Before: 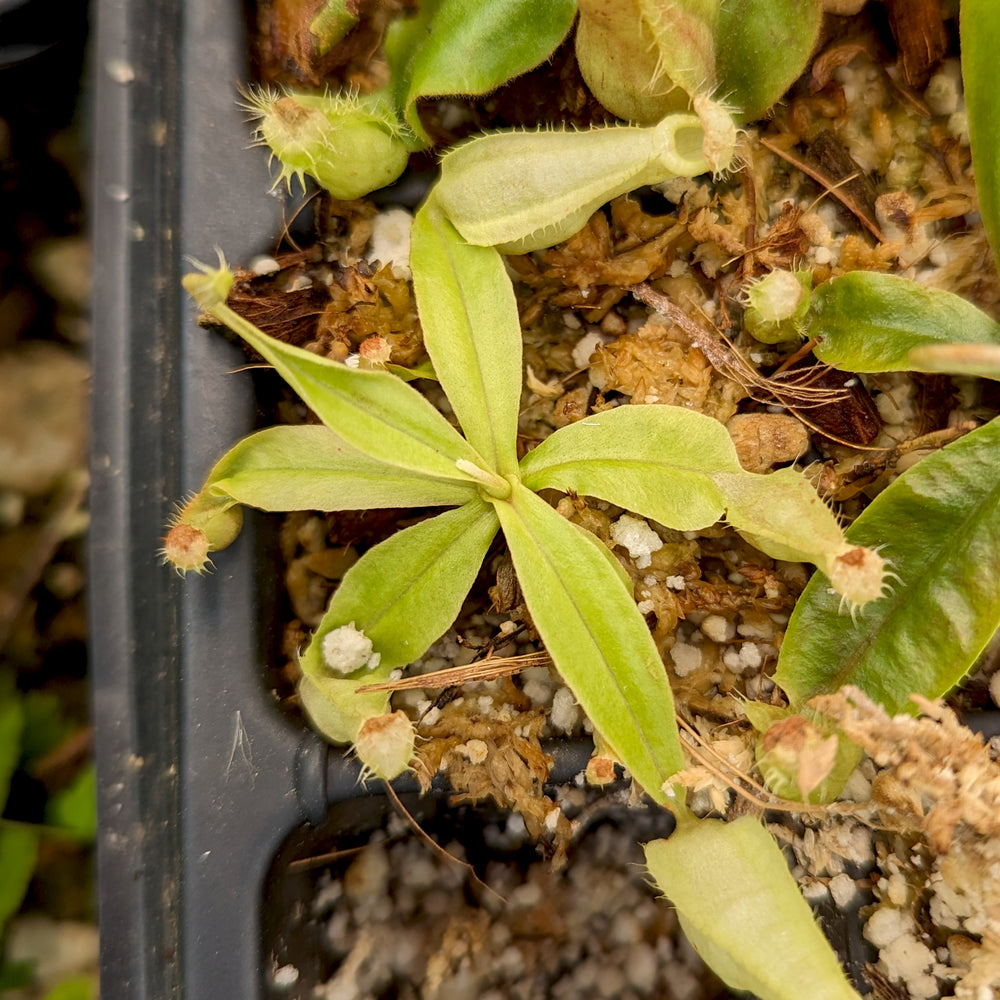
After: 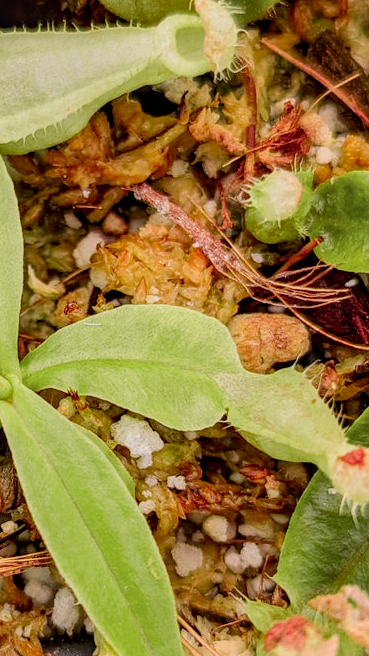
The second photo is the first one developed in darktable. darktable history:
white balance: red 1.004, blue 1.096
filmic rgb: hardness 4.17
crop and rotate: left 49.936%, top 10.094%, right 13.136%, bottom 24.256%
local contrast: detail 130%
color zones: curves: ch0 [(0, 0.533) (0.126, 0.533) (0.234, 0.533) (0.368, 0.357) (0.5, 0.5) (0.625, 0.5) (0.74, 0.637) (0.875, 0.5)]; ch1 [(0.004, 0.708) (0.129, 0.662) (0.25, 0.5) (0.375, 0.331) (0.496, 0.396) (0.625, 0.649) (0.739, 0.26) (0.875, 0.5) (1, 0.478)]; ch2 [(0, 0.409) (0.132, 0.403) (0.236, 0.558) (0.379, 0.448) (0.5, 0.5) (0.625, 0.5) (0.691, 0.39) (0.875, 0.5)]
